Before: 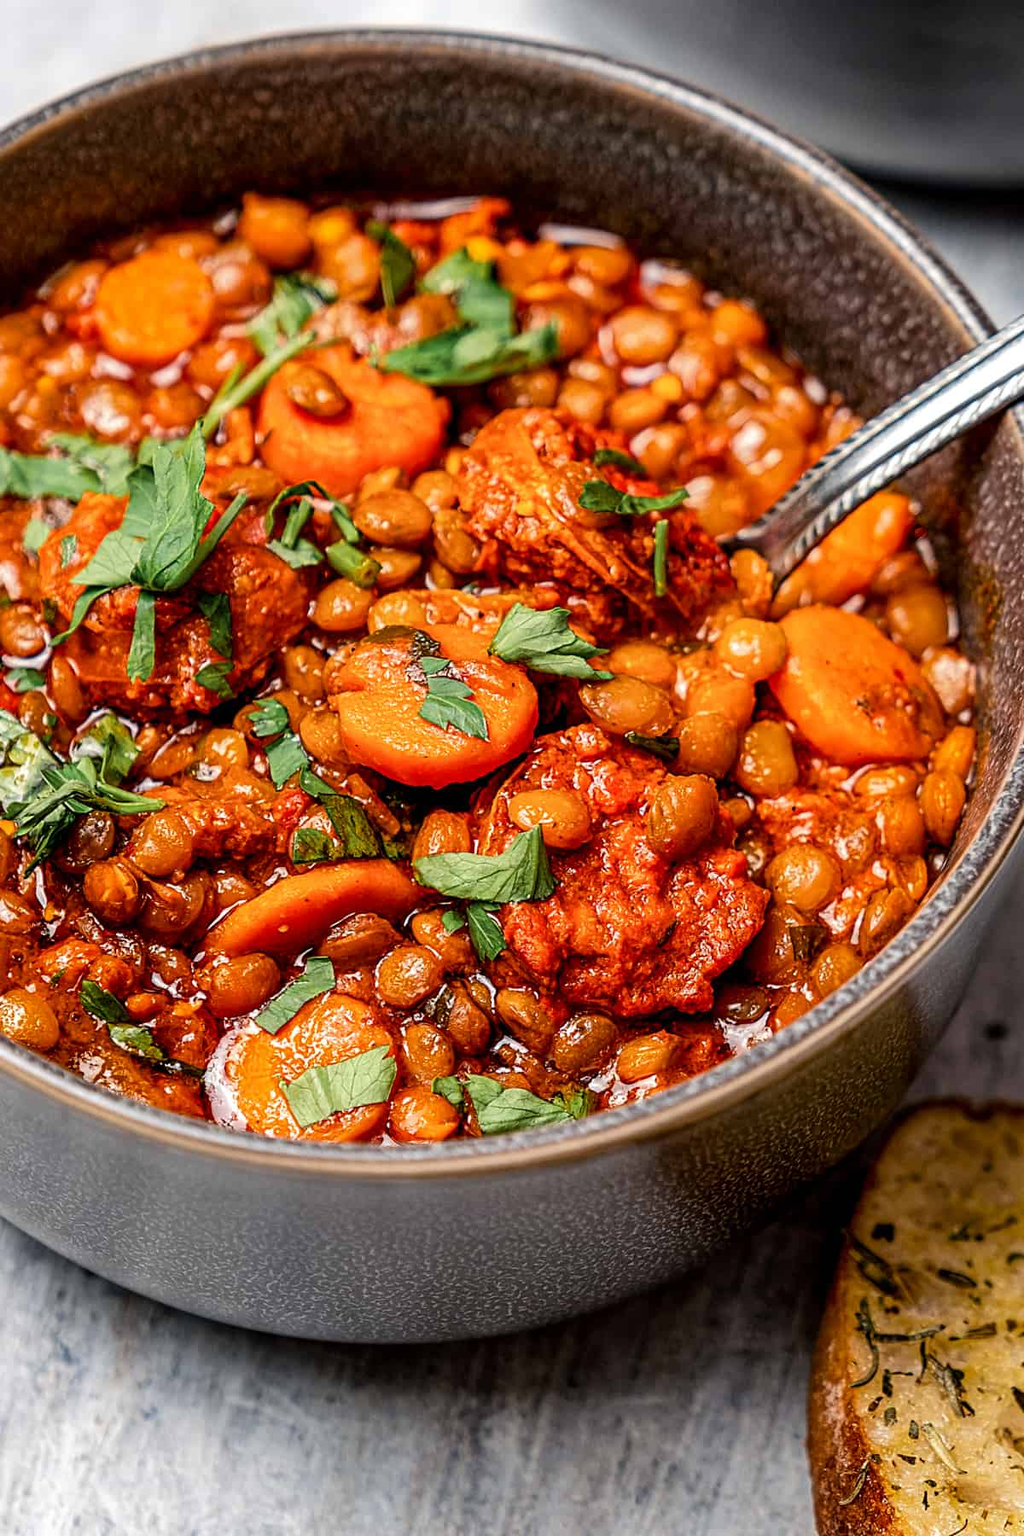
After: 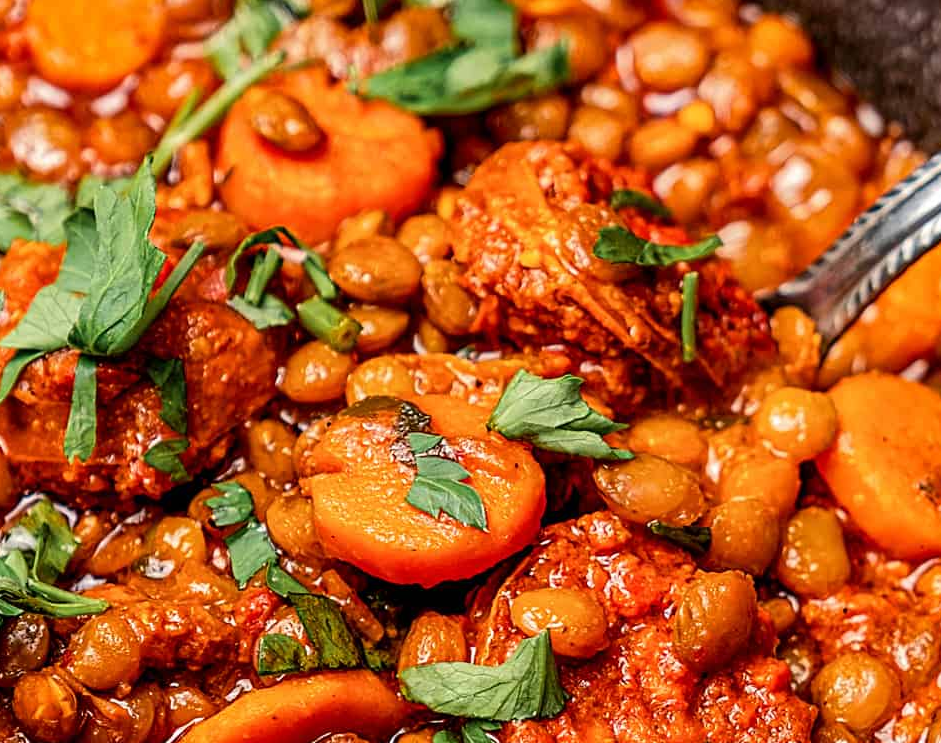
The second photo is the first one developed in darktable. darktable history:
crop: left 7.105%, top 18.733%, right 14.427%, bottom 39.98%
